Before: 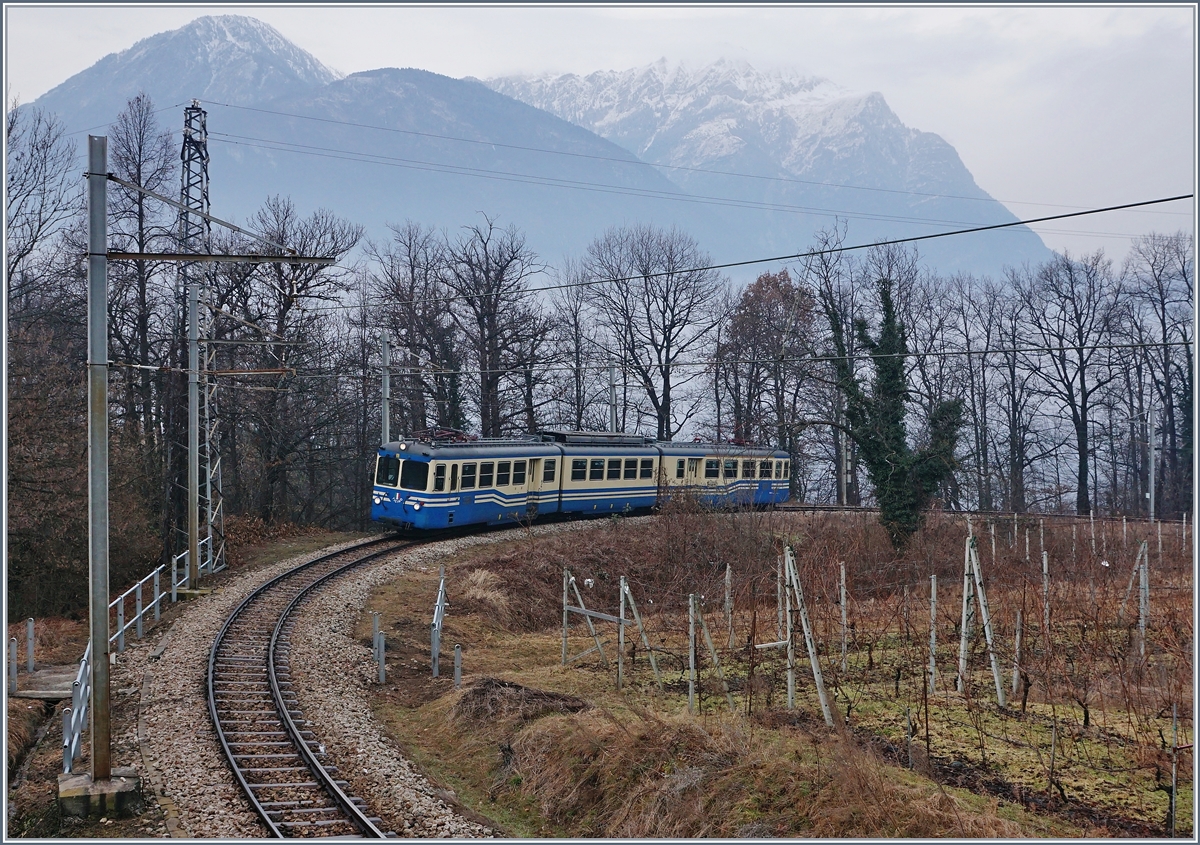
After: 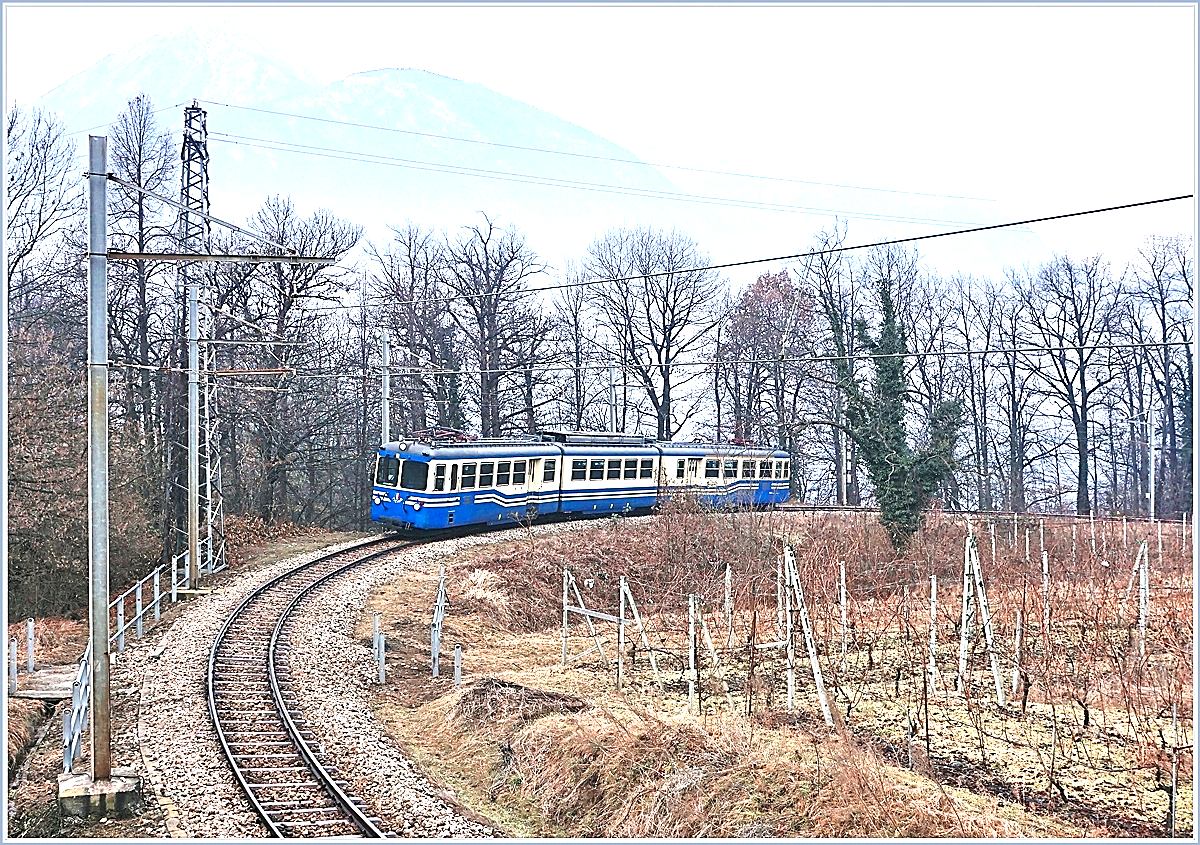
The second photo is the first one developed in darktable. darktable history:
exposure: exposure 2.04 EV, compensate highlight preservation false
color zones: curves: ch0 [(0, 0.473) (0.001, 0.473) (0.226, 0.548) (0.4, 0.589) (0.525, 0.54) (0.728, 0.403) (0.999, 0.473) (1, 0.473)]; ch1 [(0, 0.619) (0.001, 0.619) (0.234, 0.388) (0.4, 0.372) (0.528, 0.422) (0.732, 0.53) (0.999, 0.619) (1, 0.619)]; ch2 [(0, 0.547) (0.001, 0.547) (0.226, 0.45) (0.4, 0.525) (0.525, 0.585) (0.8, 0.511) (0.999, 0.547) (1, 0.547)]
sharpen: radius 1.4, amount 1.25, threshold 0.7
